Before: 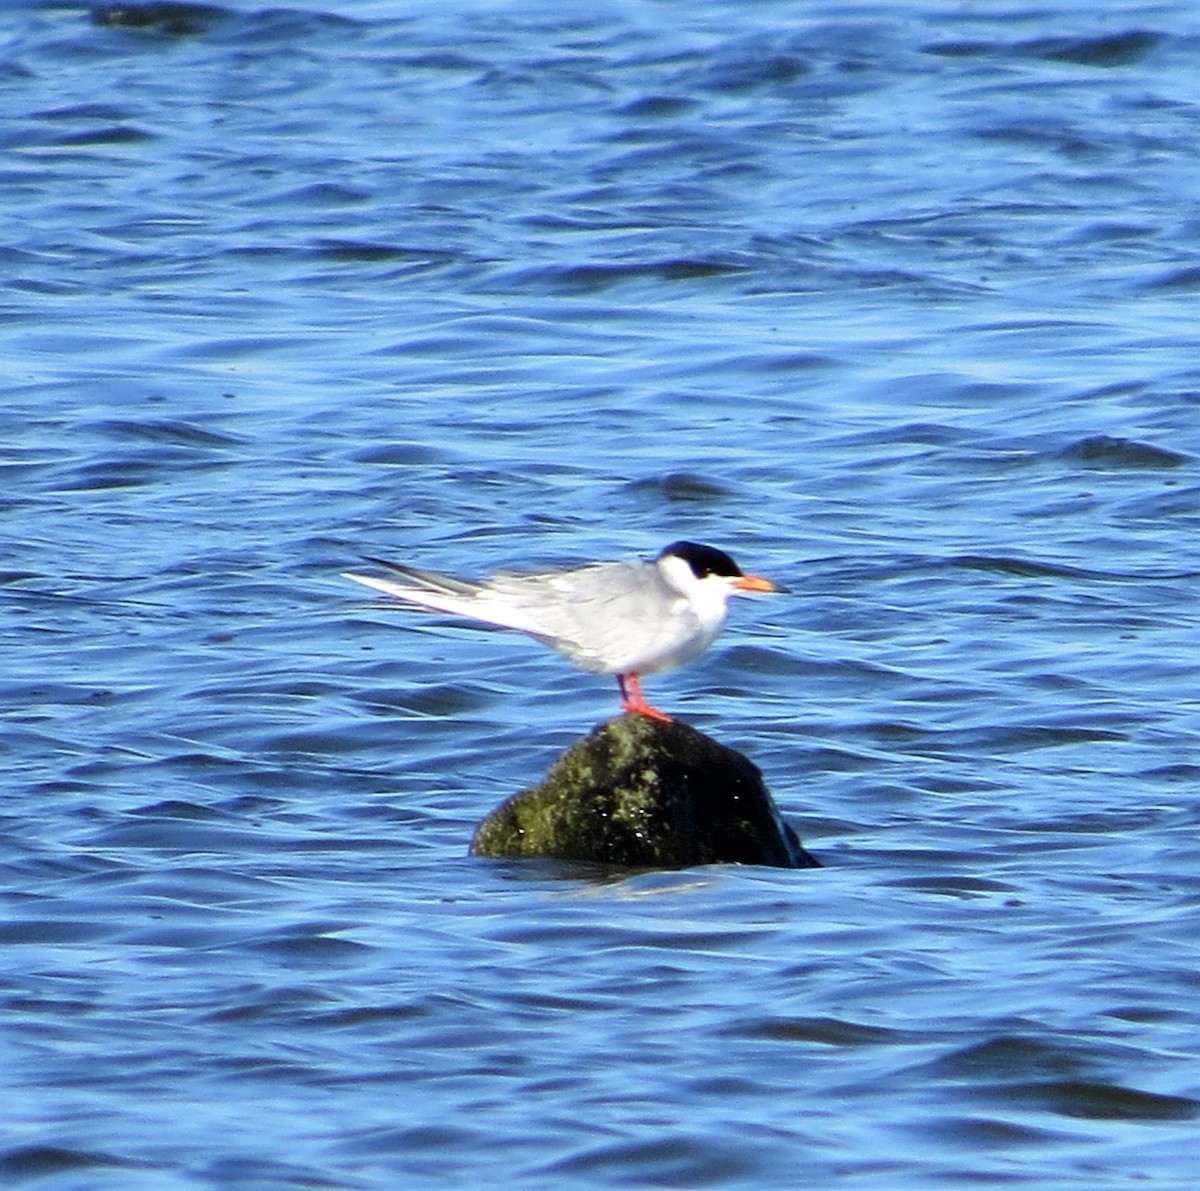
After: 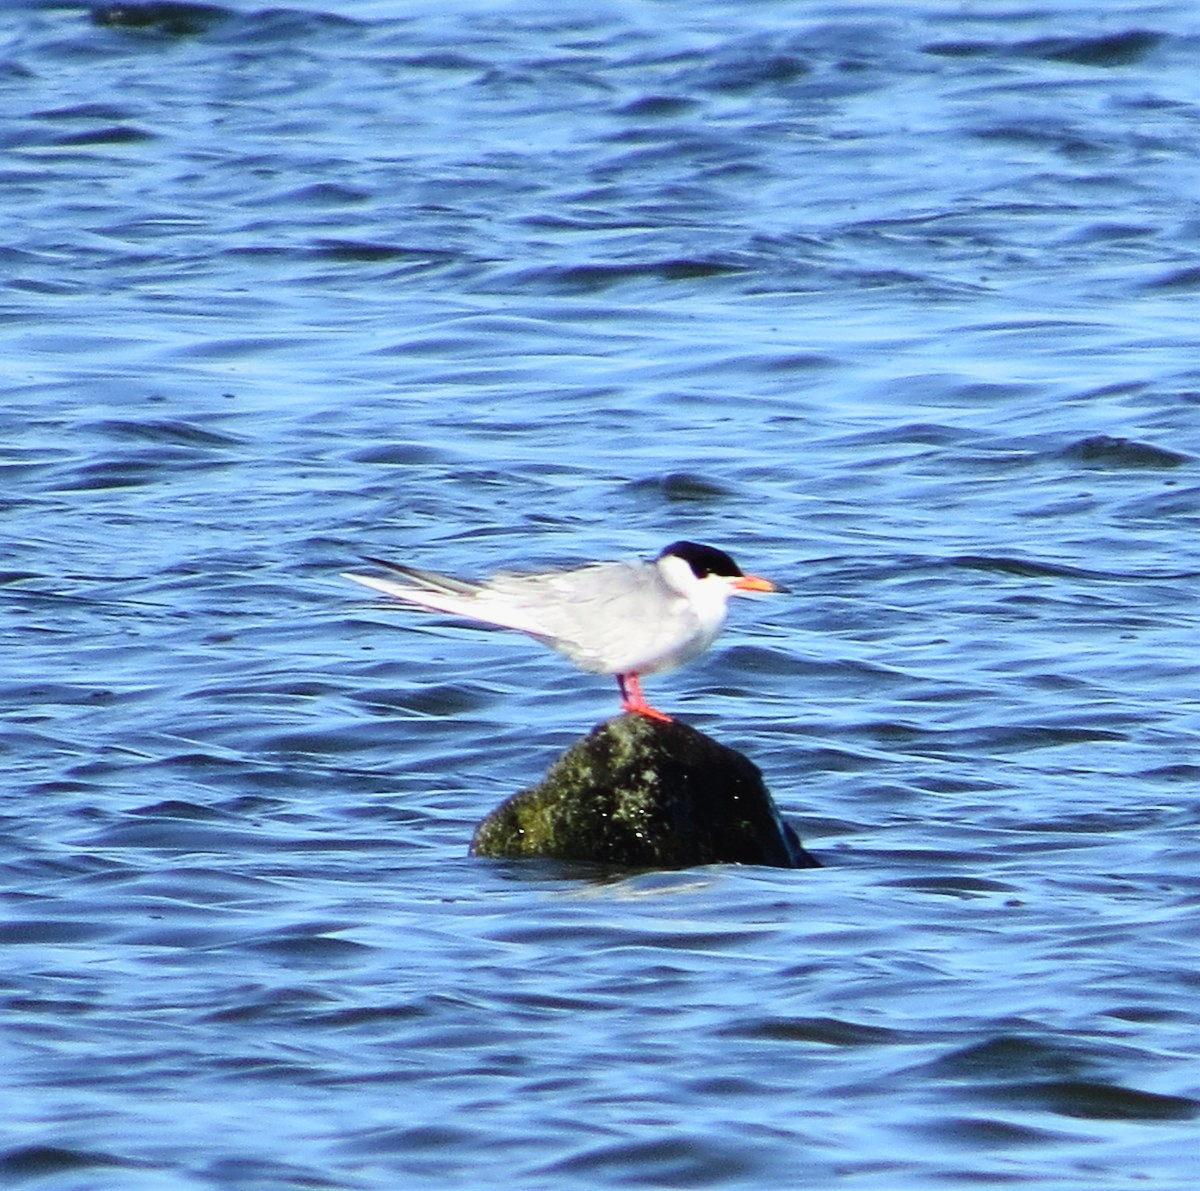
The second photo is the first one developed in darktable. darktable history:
tone curve: curves: ch0 [(0, 0.023) (0.217, 0.19) (0.754, 0.801) (1, 0.977)]; ch1 [(0, 0) (0.392, 0.398) (0.5, 0.5) (0.521, 0.528) (0.56, 0.577) (1, 1)]; ch2 [(0, 0) (0.5, 0.5) (0.579, 0.561) (0.65, 0.657) (1, 1)], color space Lab, independent channels, preserve colors none
